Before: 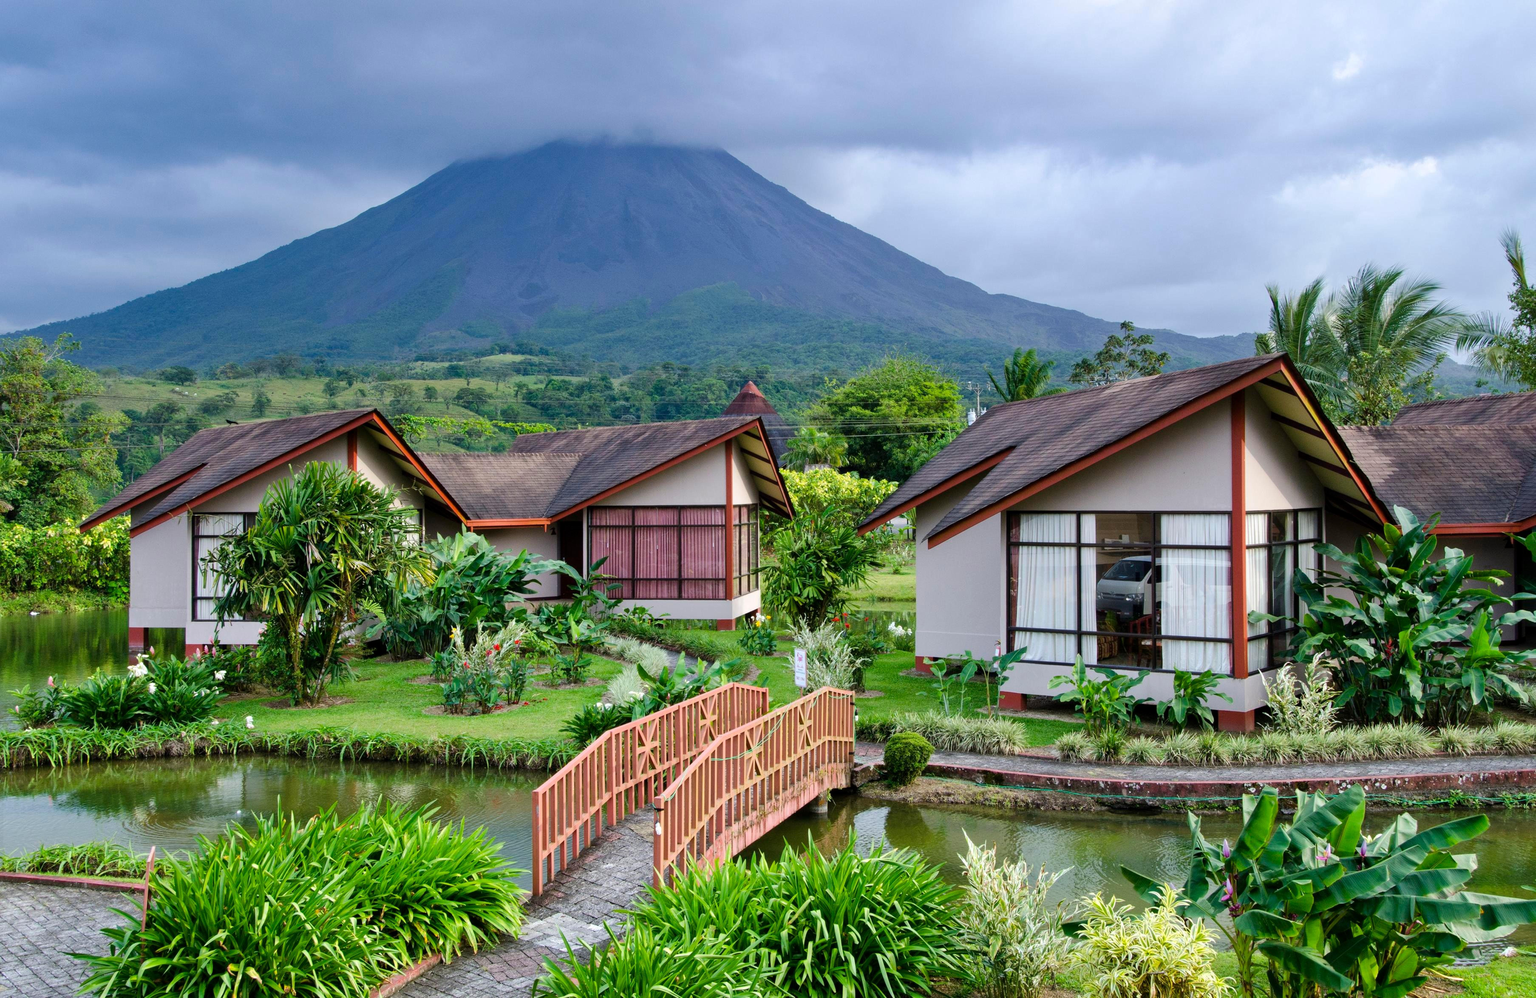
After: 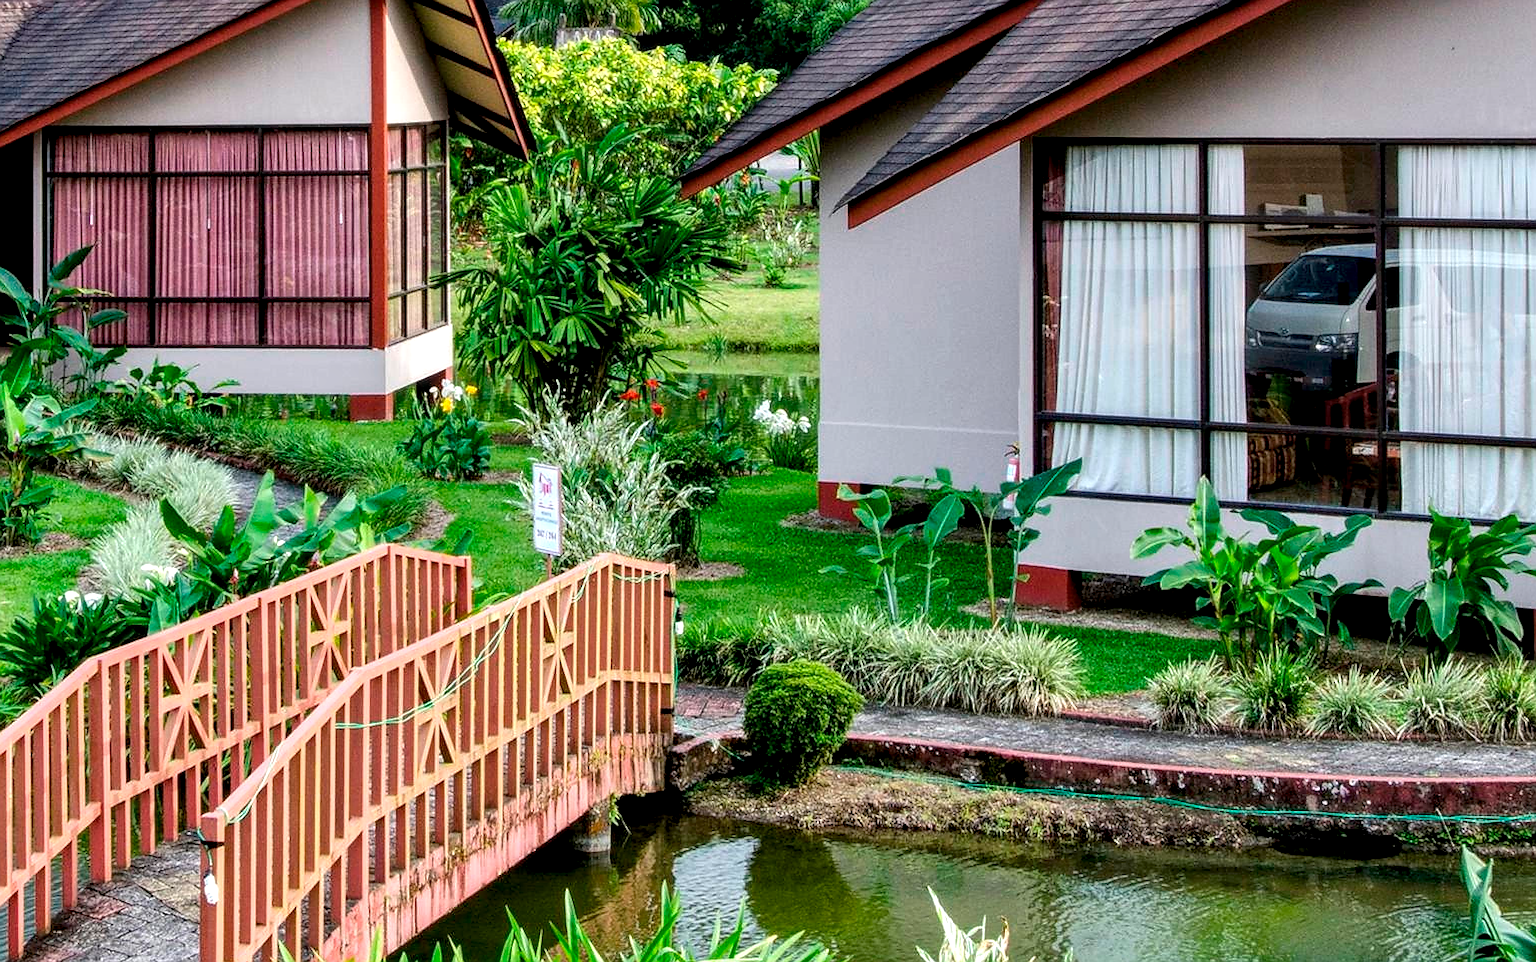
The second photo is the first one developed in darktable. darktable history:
sharpen: radius 1.367, amount 1.253, threshold 0.746
crop: left 37.055%, top 45.359%, right 20.599%, bottom 13.836%
local contrast: detail 161%
